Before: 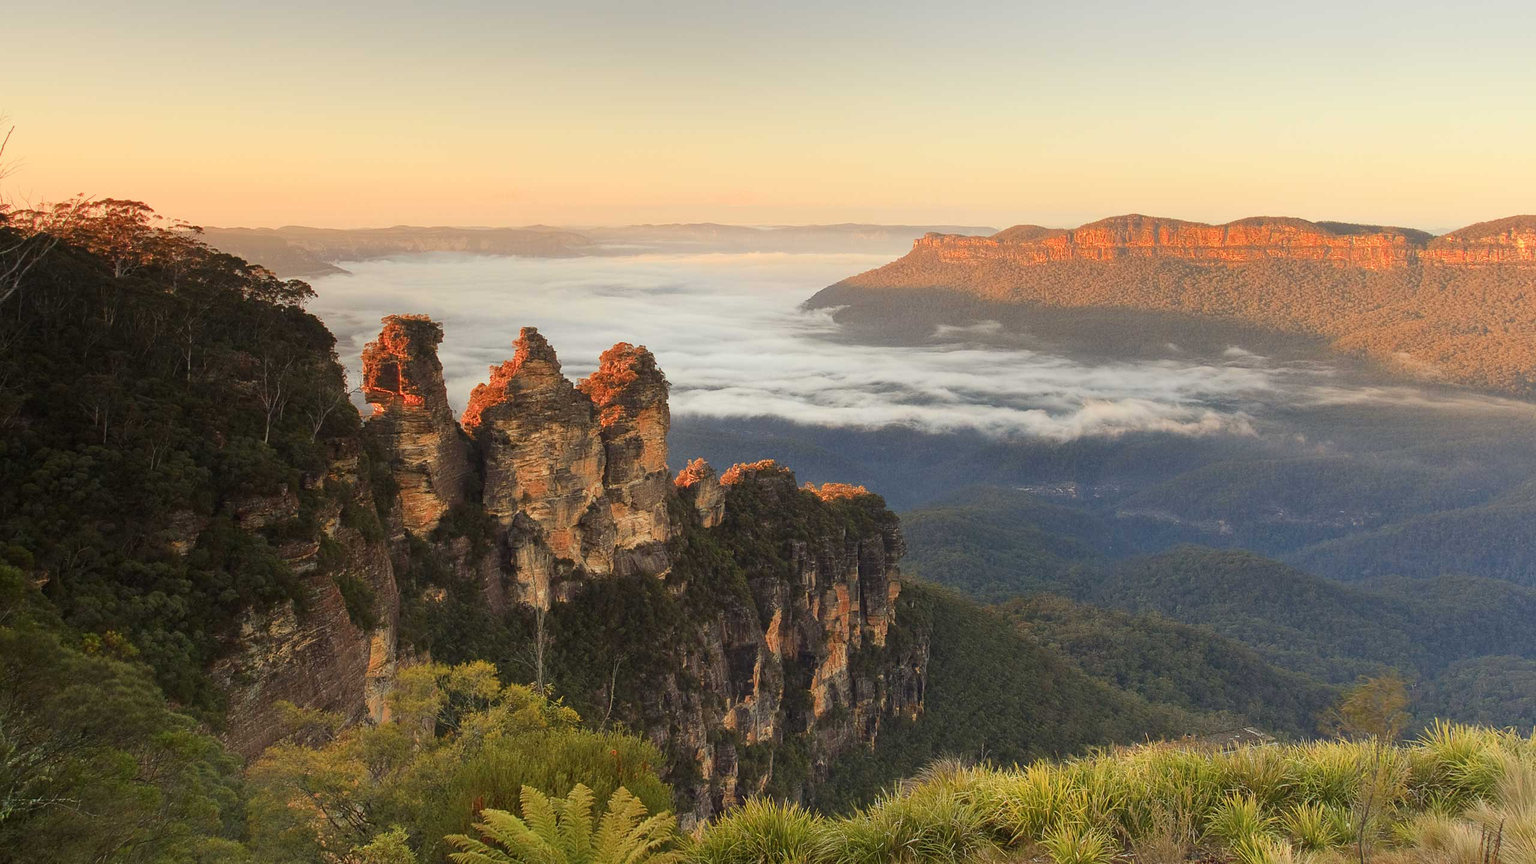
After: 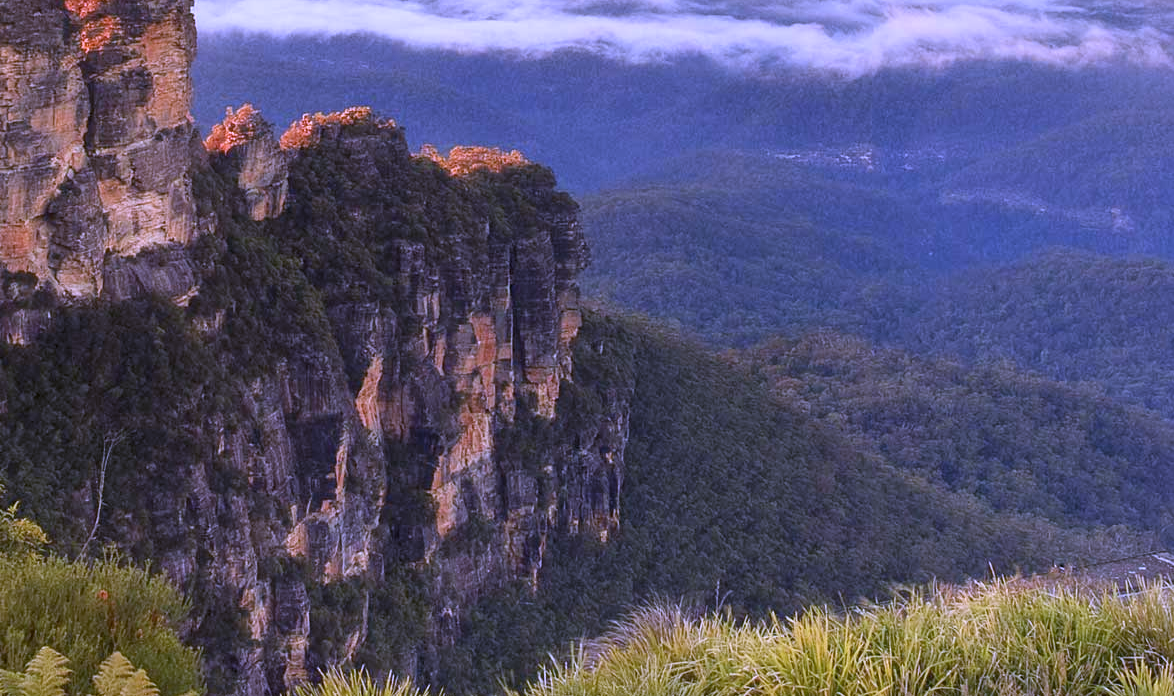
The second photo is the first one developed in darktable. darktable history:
white balance: red 0.98, blue 1.61
local contrast: highlights 100%, shadows 100%, detail 120%, midtone range 0.2
crop: left 35.976%, top 45.819%, right 18.162%, bottom 5.807%
